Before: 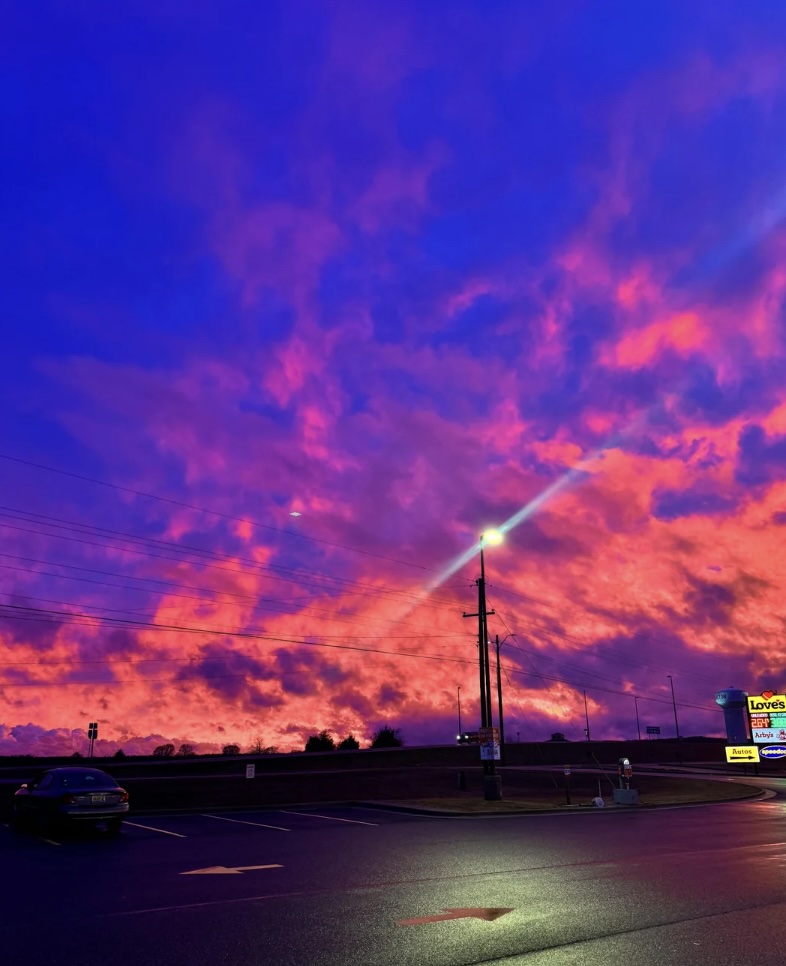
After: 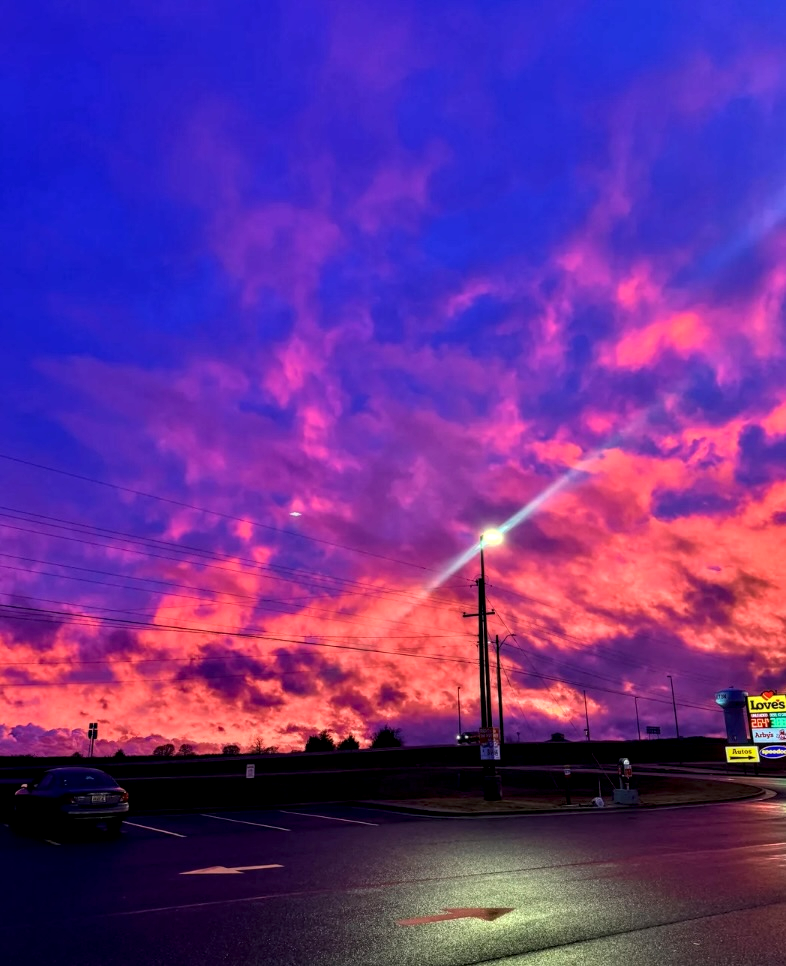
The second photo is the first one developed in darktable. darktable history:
shadows and highlights: shadows 25.46, highlights -48.21, soften with gaussian
local contrast: detail 144%
